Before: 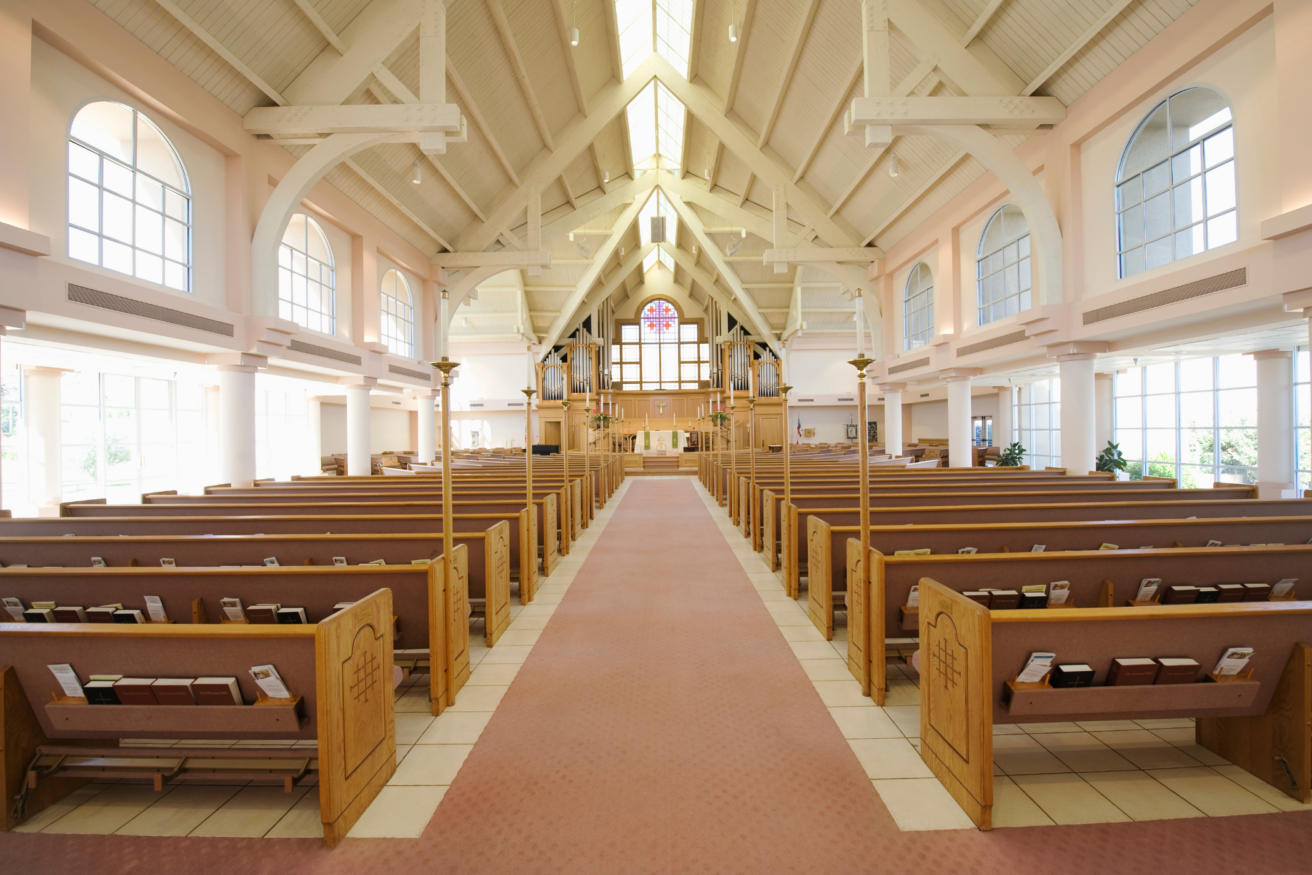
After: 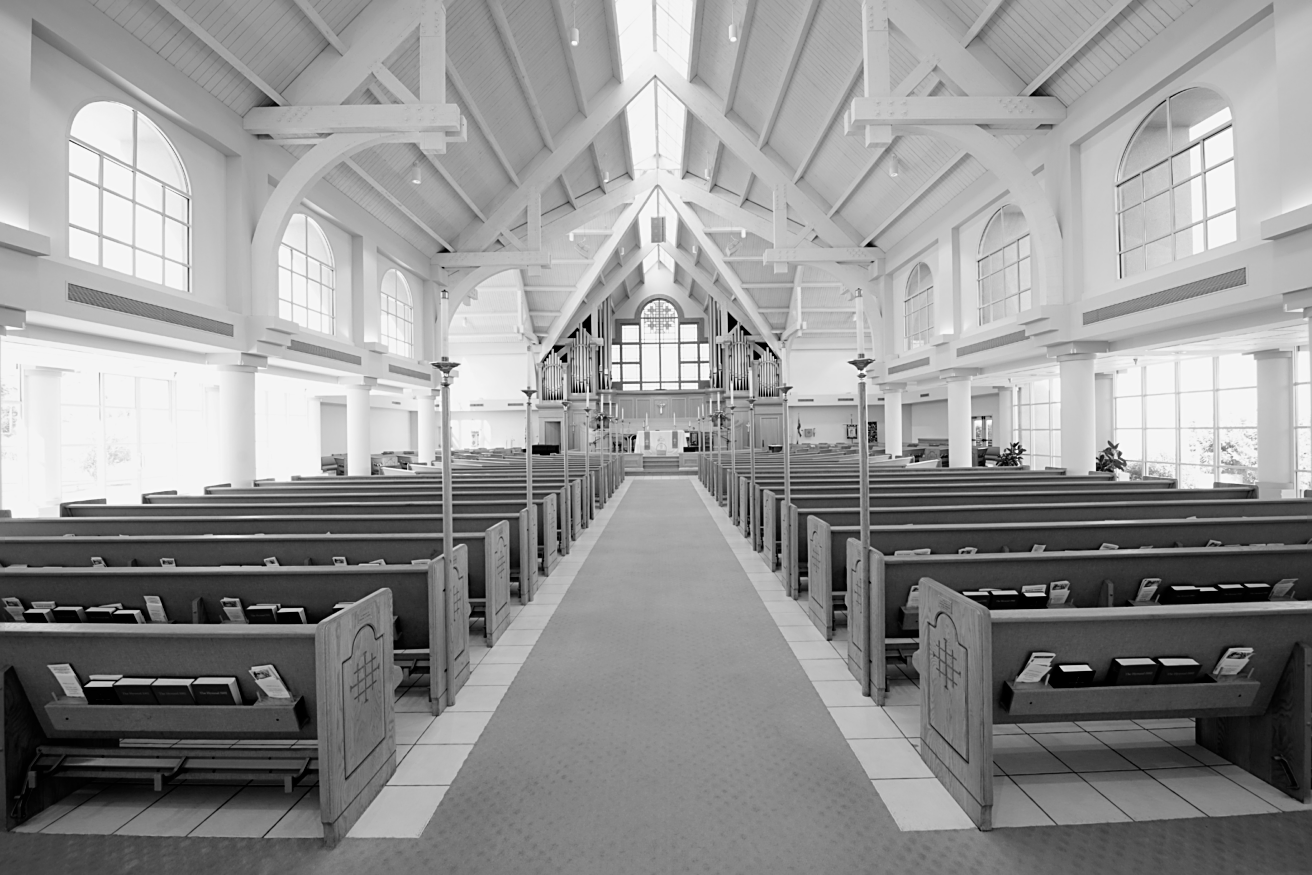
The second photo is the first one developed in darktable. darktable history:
monochrome: on, module defaults
filmic rgb: black relative exposure -4.93 EV, white relative exposure 2.84 EV, hardness 3.72
sharpen: on, module defaults
